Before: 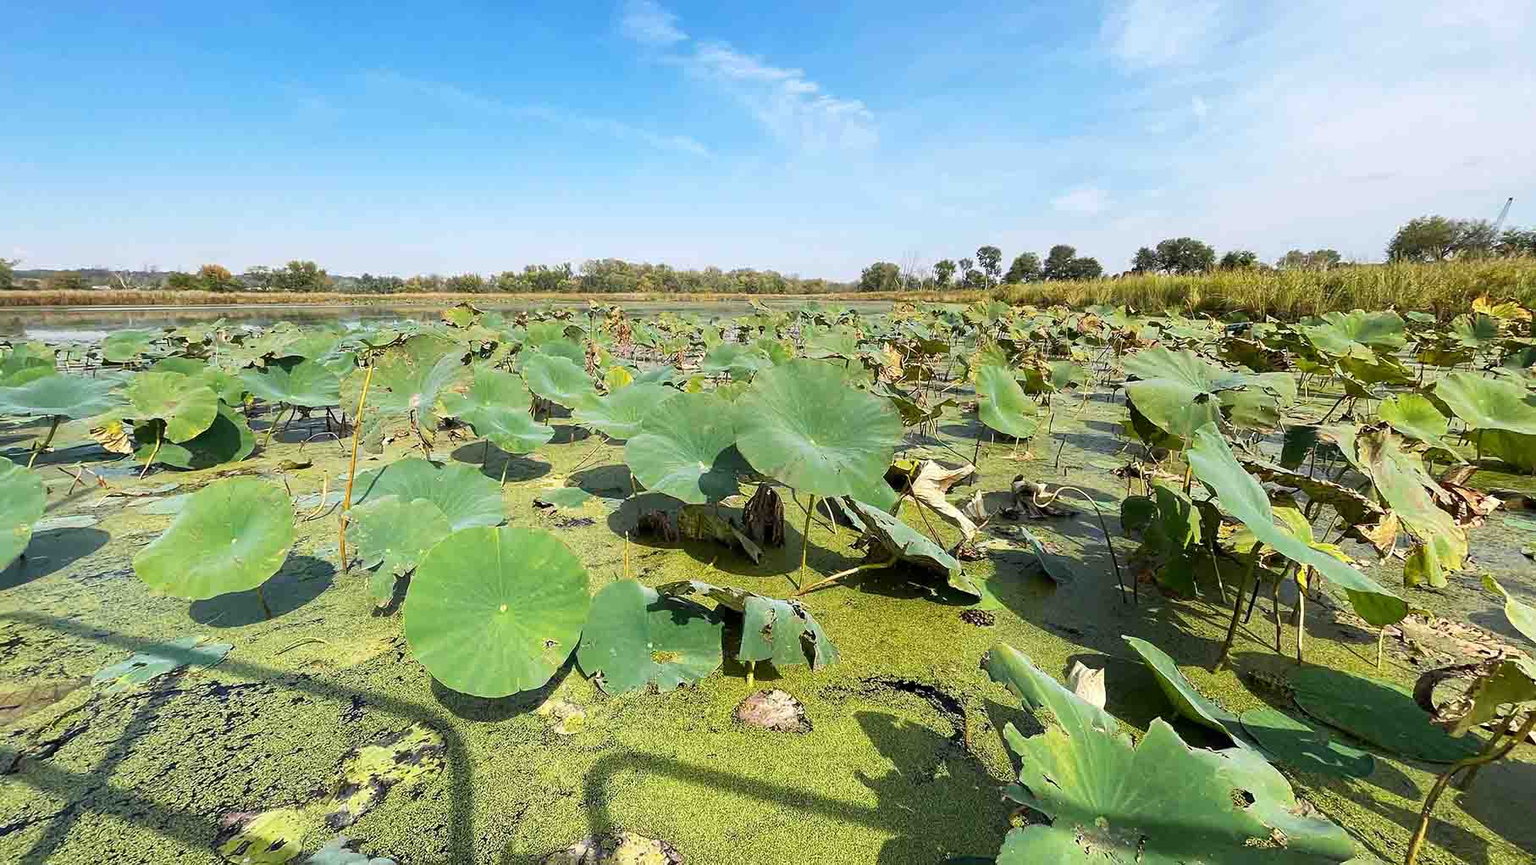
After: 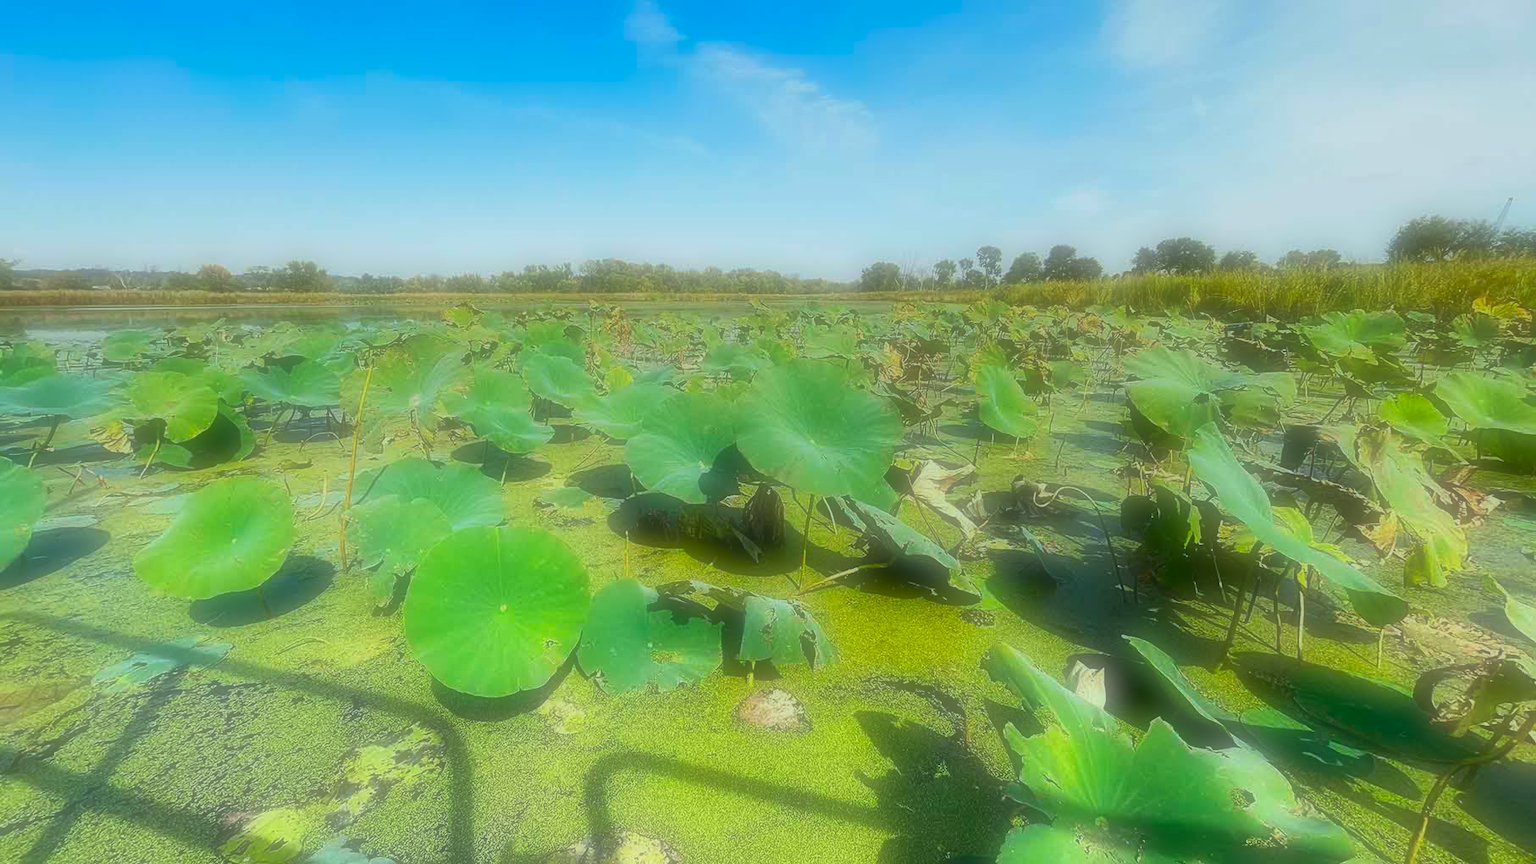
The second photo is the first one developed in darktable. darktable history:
graduated density: on, module defaults
soften: on, module defaults
color correction: highlights a* -7.33, highlights b* 1.26, shadows a* -3.55, saturation 1.4
